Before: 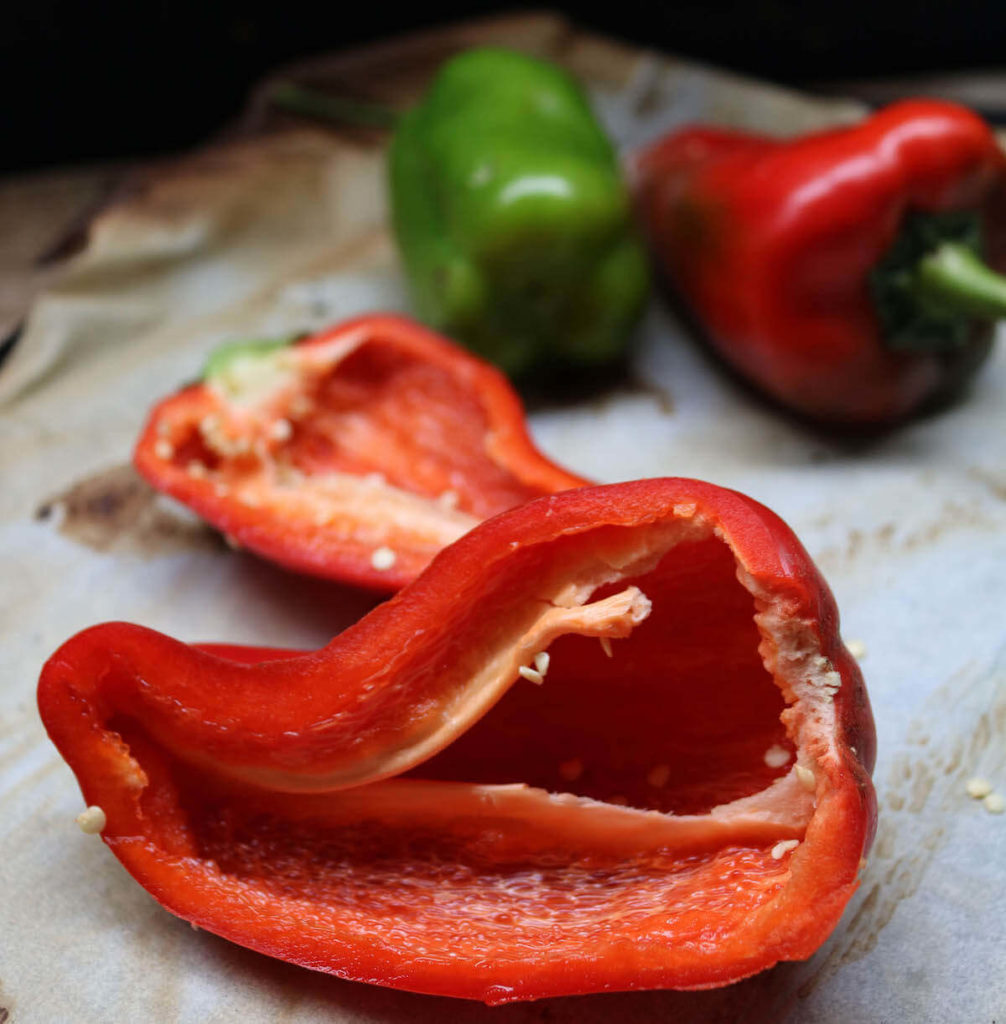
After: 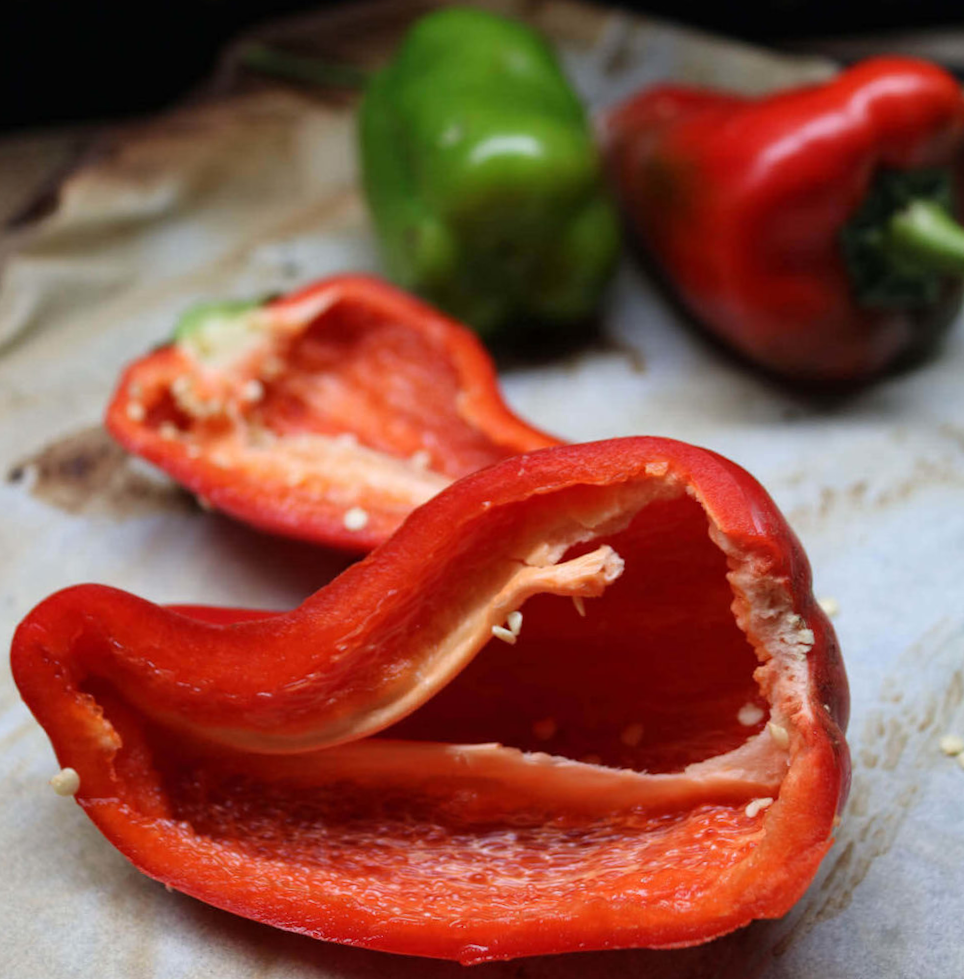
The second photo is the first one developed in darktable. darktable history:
crop and rotate: angle -1.96°, left 3.097%, top 4.154%, right 1.586%, bottom 0.529%
rotate and perspective: rotation -2.29°, automatic cropping off
